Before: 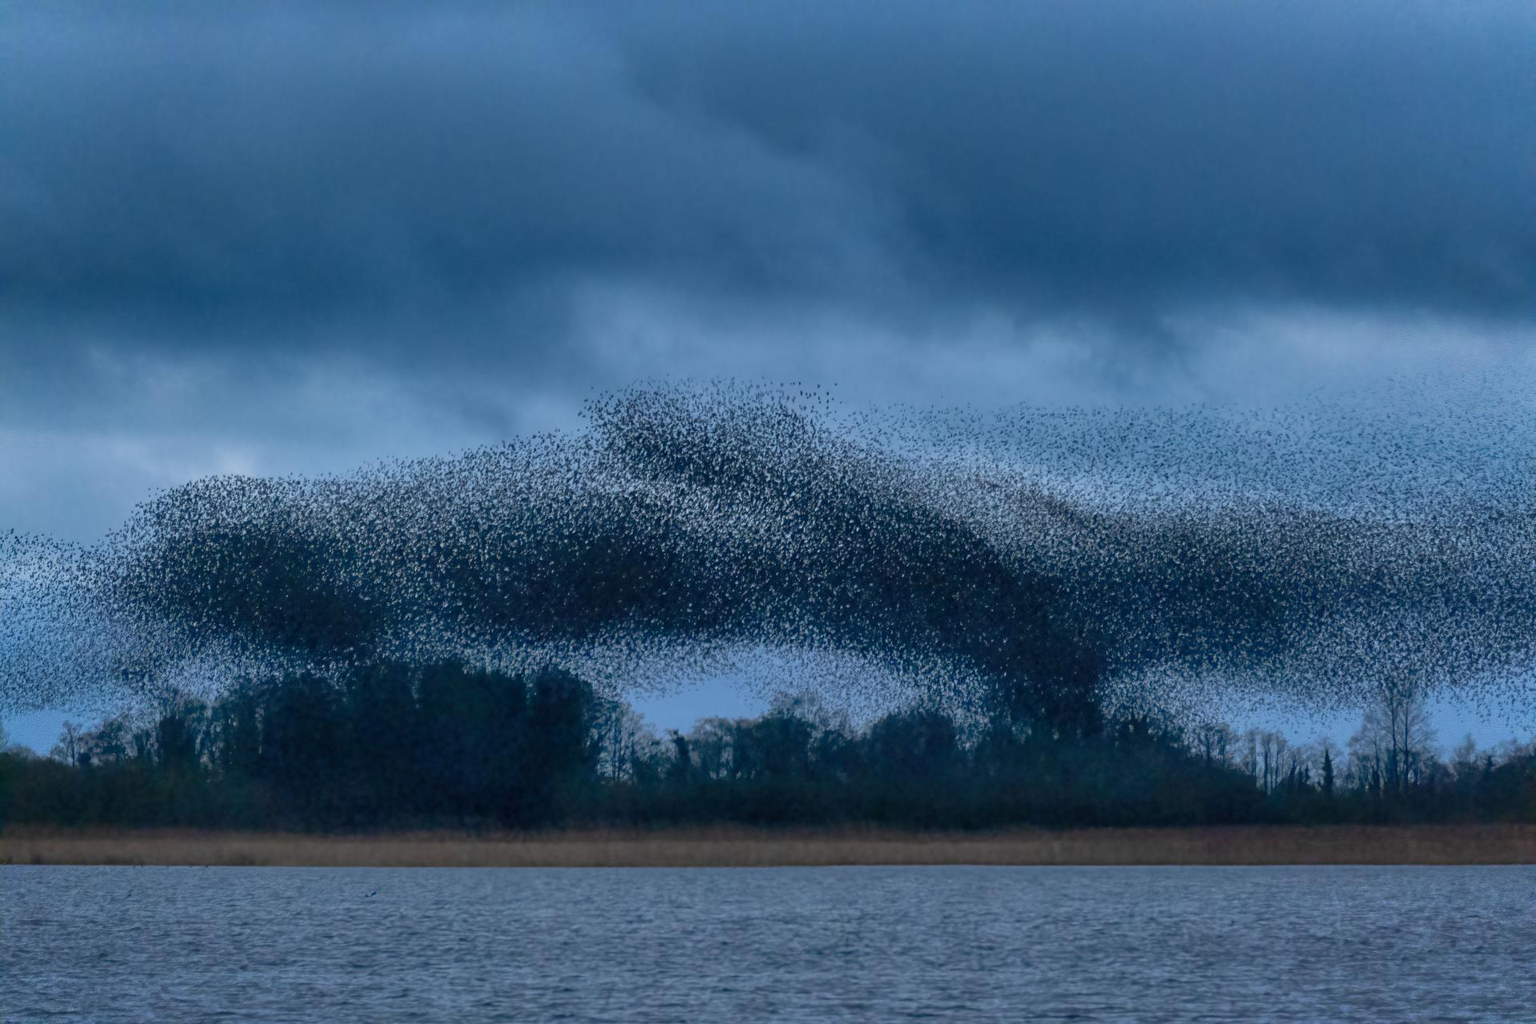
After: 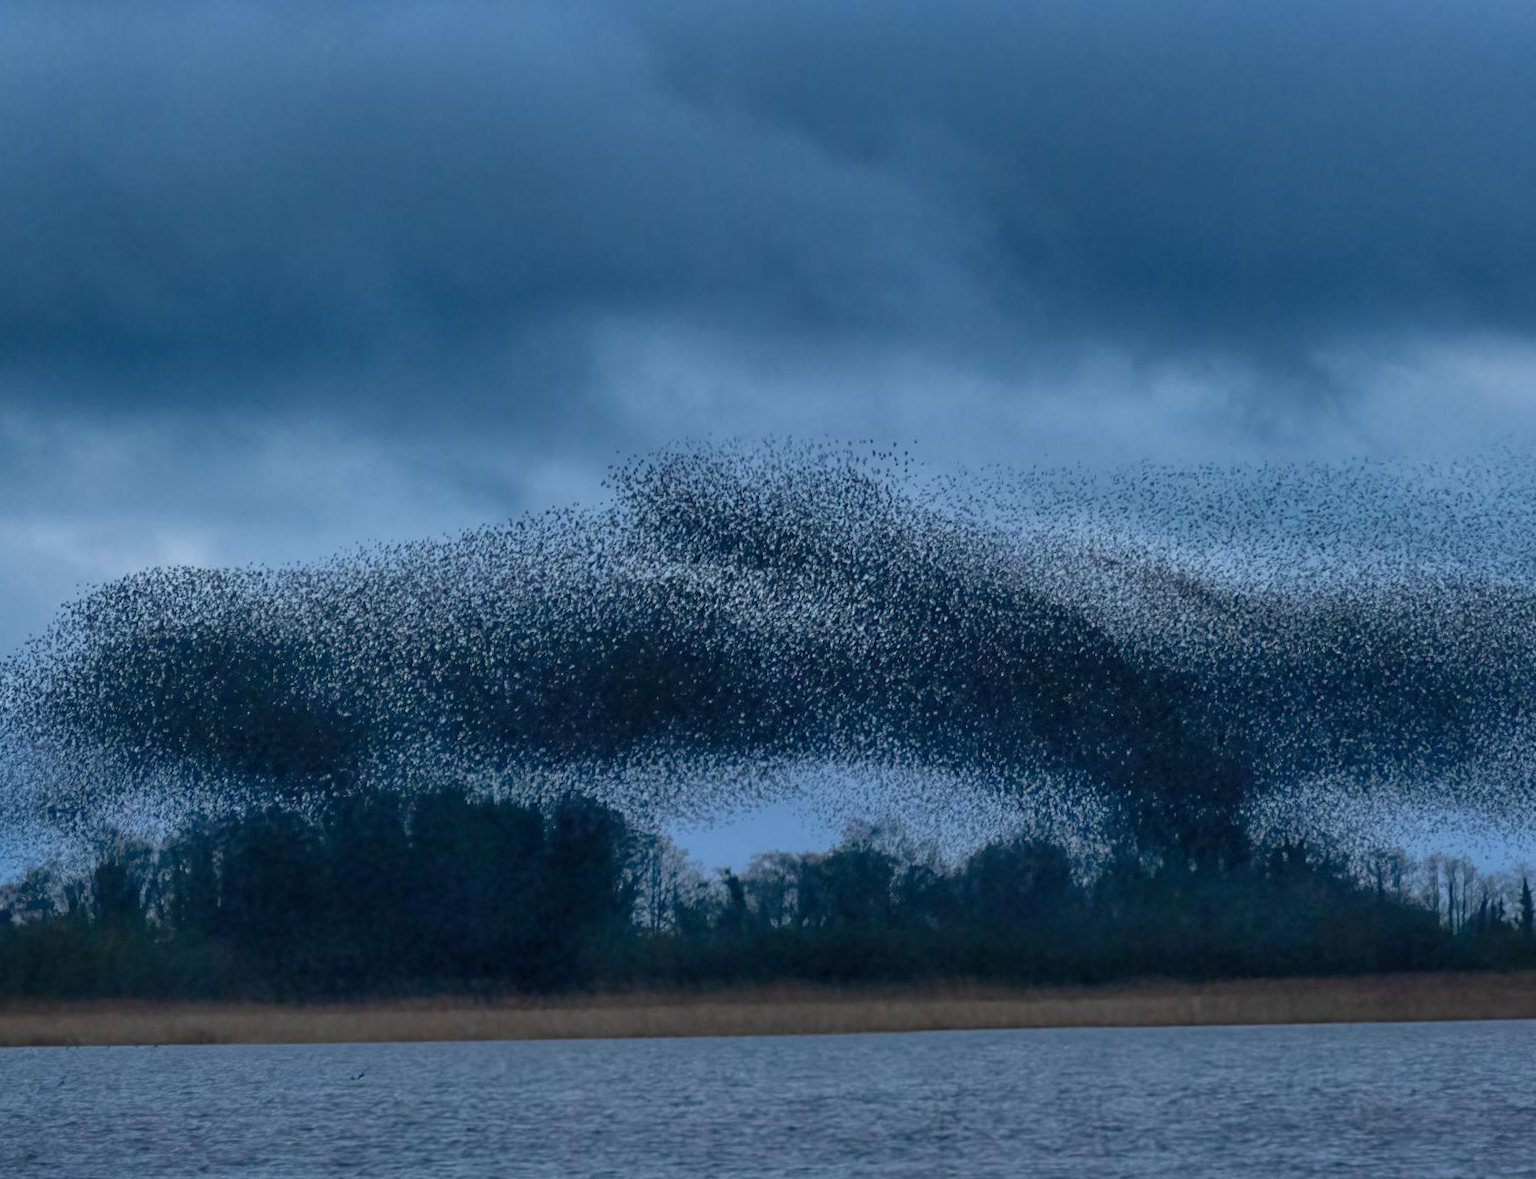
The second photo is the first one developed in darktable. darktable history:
crop and rotate: angle 1.03°, left 4.395%, top 0.94%, right 11.743%, bottom 2.451%
